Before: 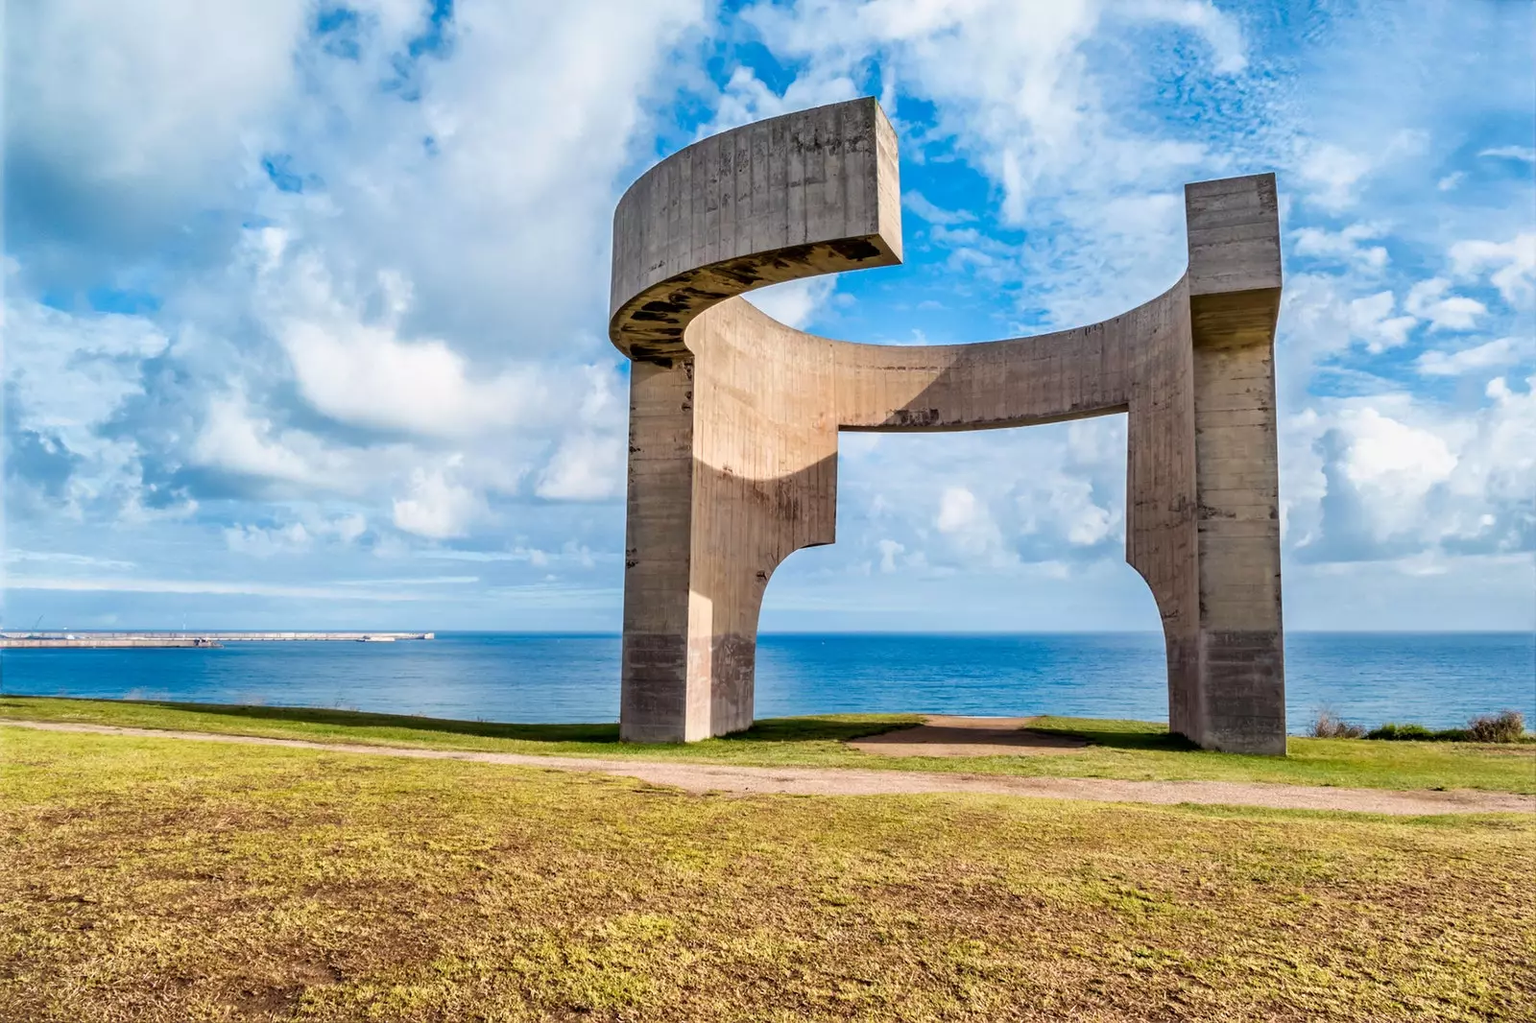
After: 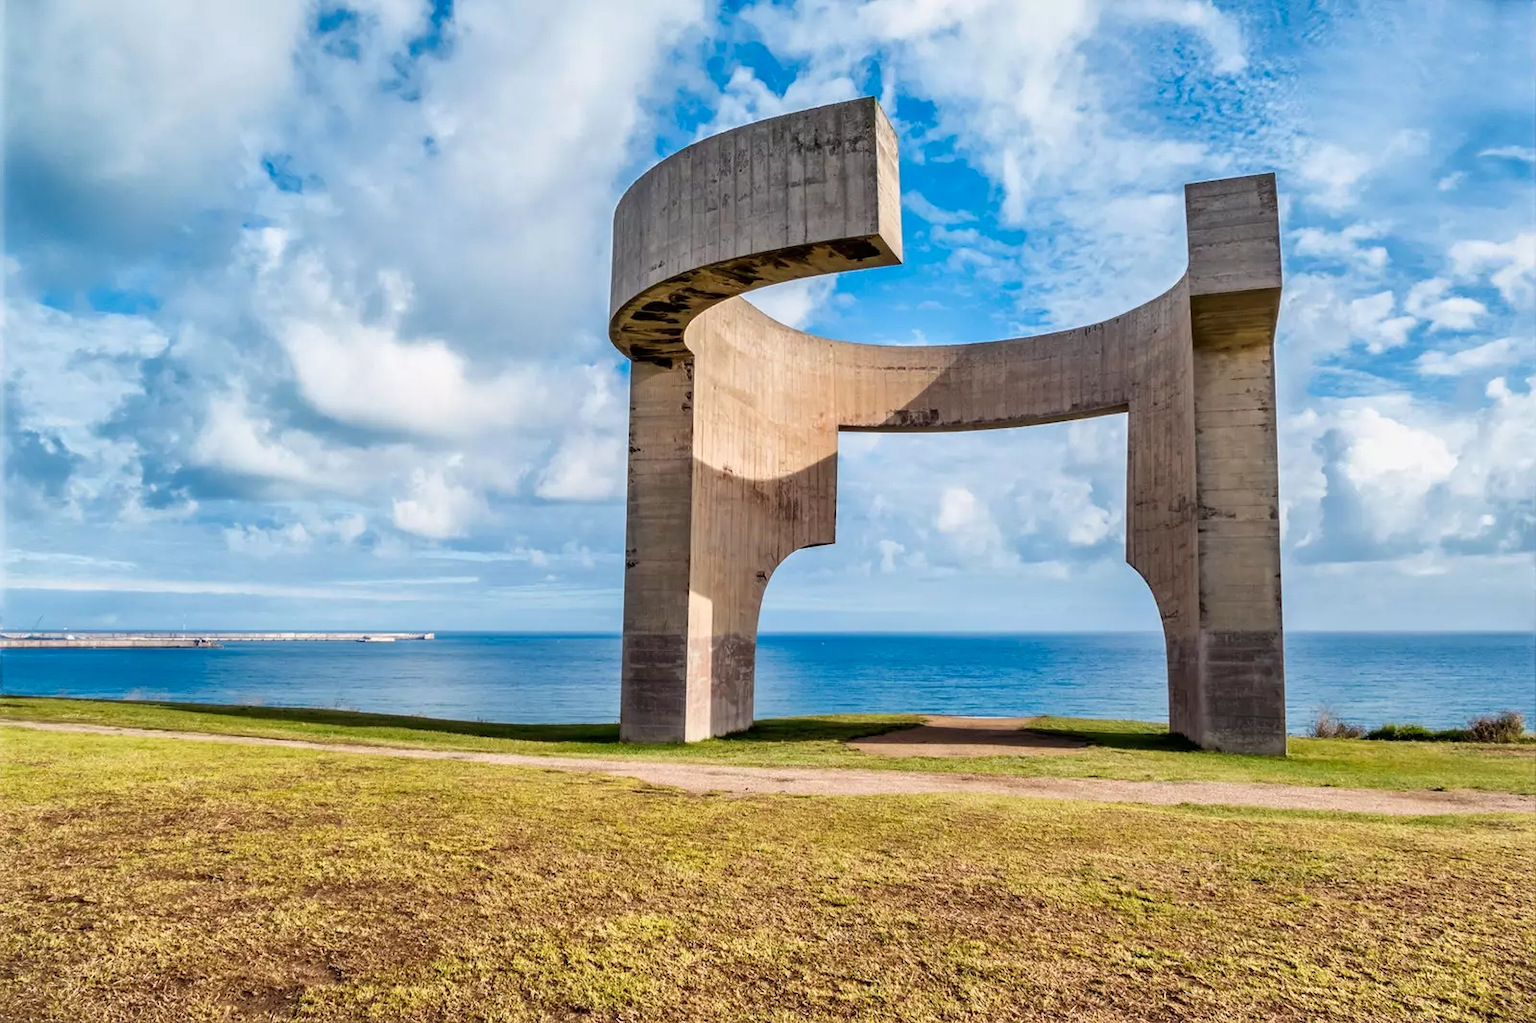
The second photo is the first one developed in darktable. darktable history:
shadows and highlights: shadows 37.65, highlights -27.79, soften with gaussian
